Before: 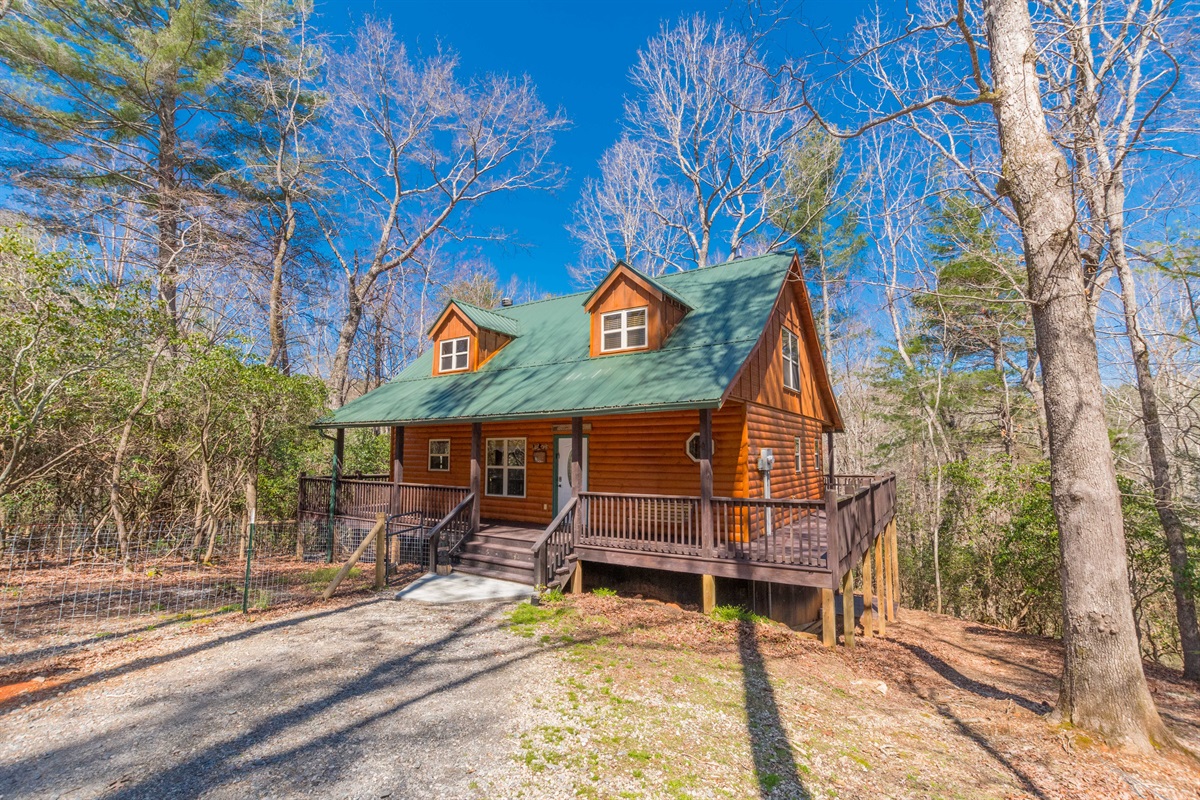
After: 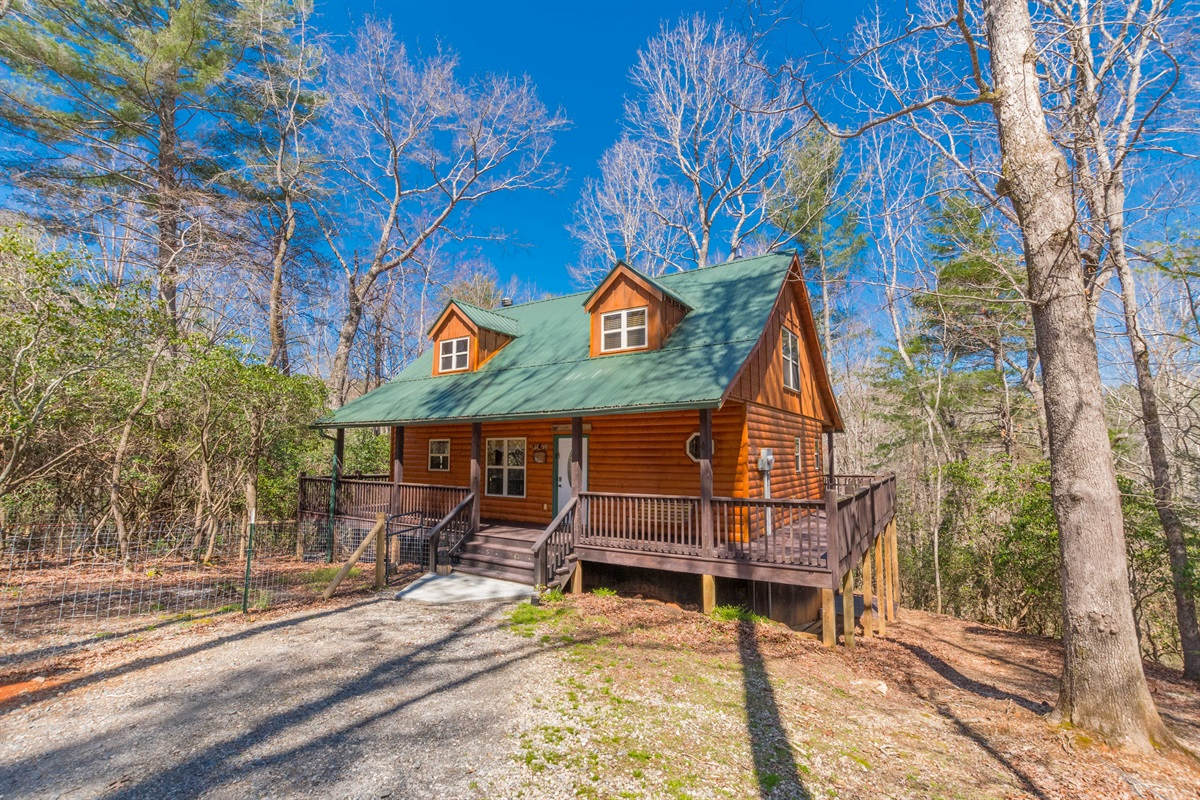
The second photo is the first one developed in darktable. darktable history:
shadows and highlights: shadows 60.79, soften with gaussian
